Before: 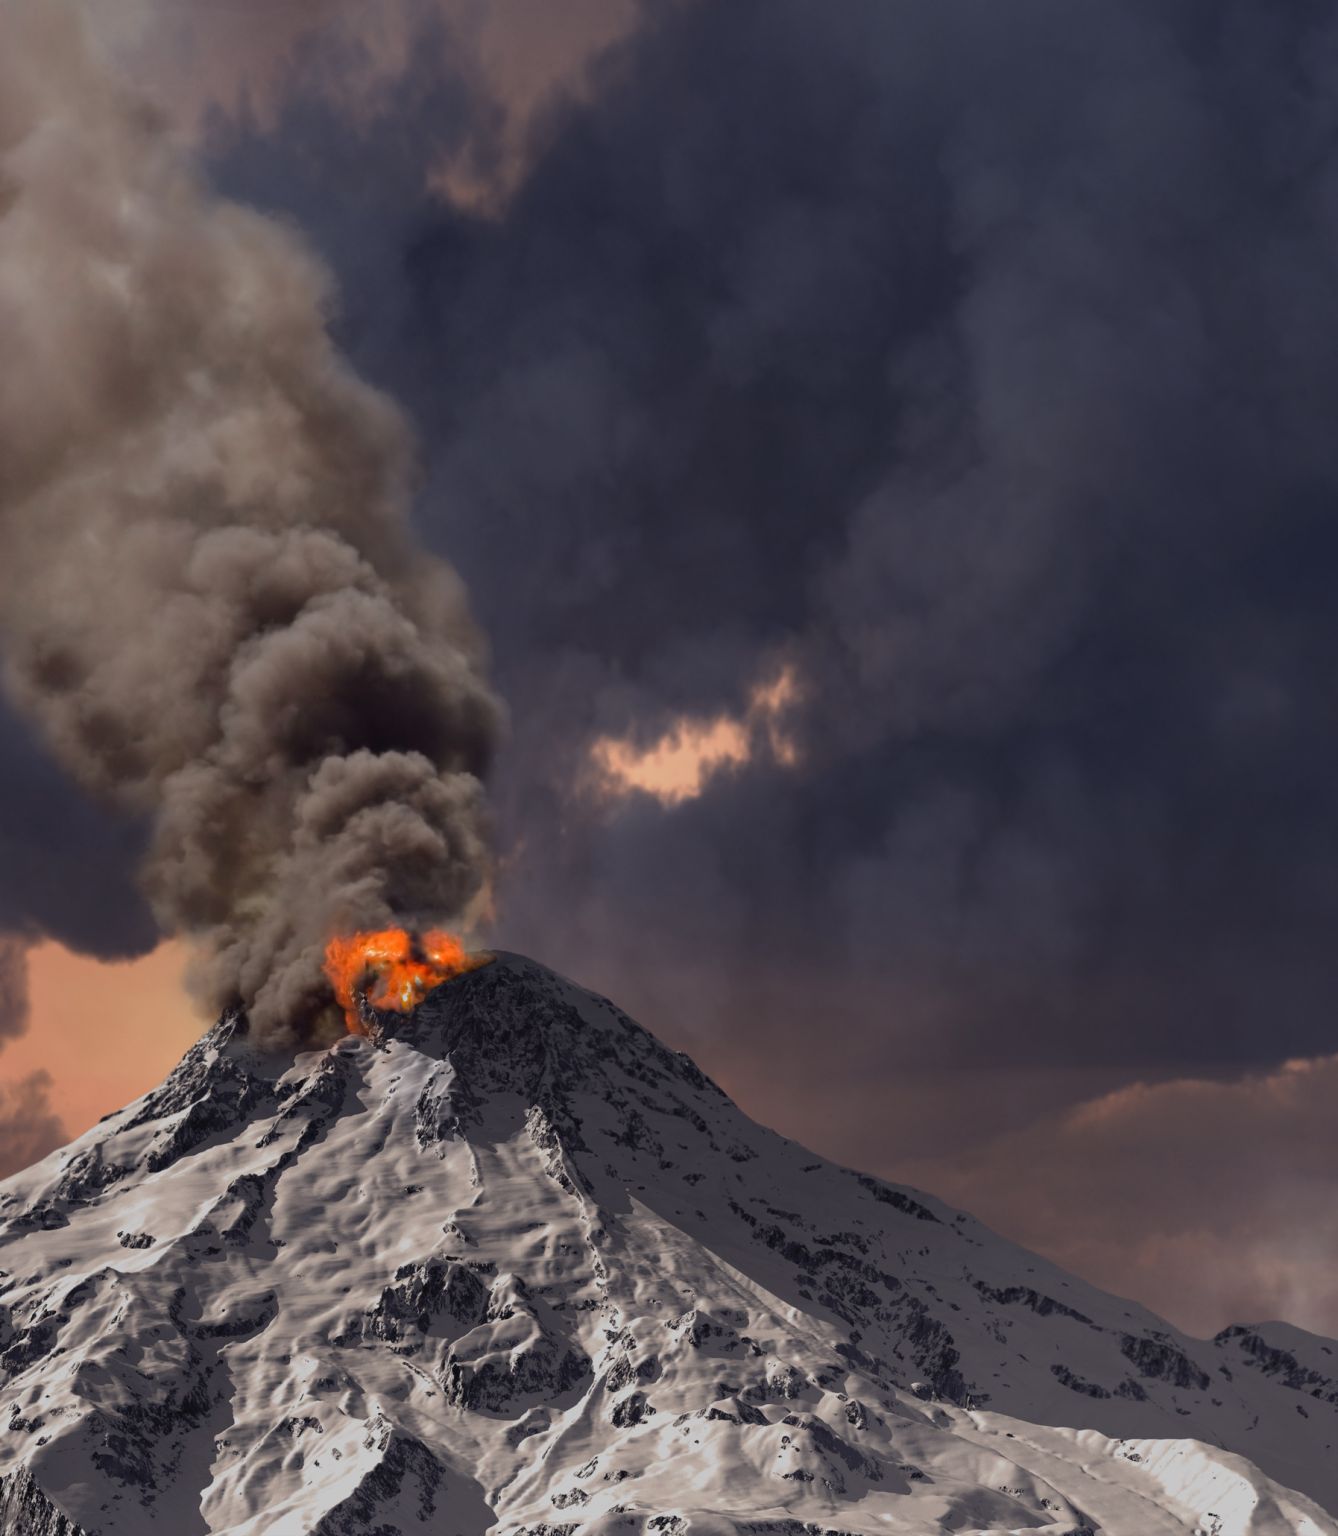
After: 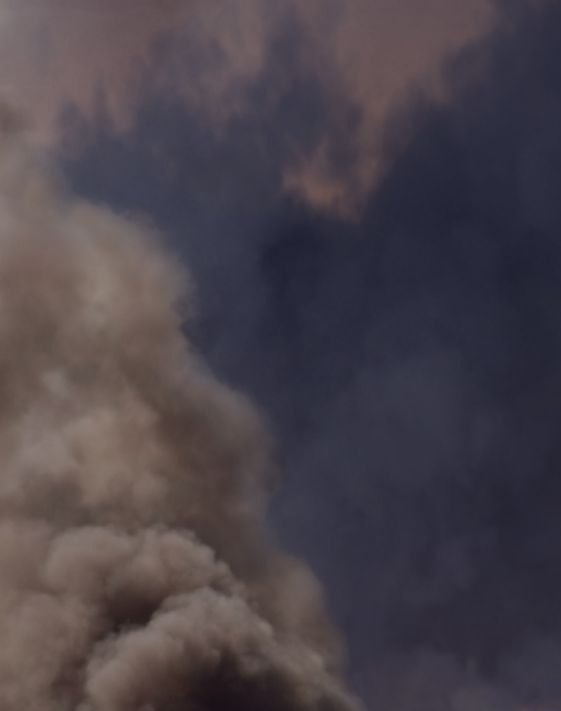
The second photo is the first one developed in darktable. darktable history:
crop and rotate: left 10.817%, top 0.062%, right 47.194%, bottom 53.626%
shadows and highlights: shadows -24.28, highlights 49.77, soften with gaussian
